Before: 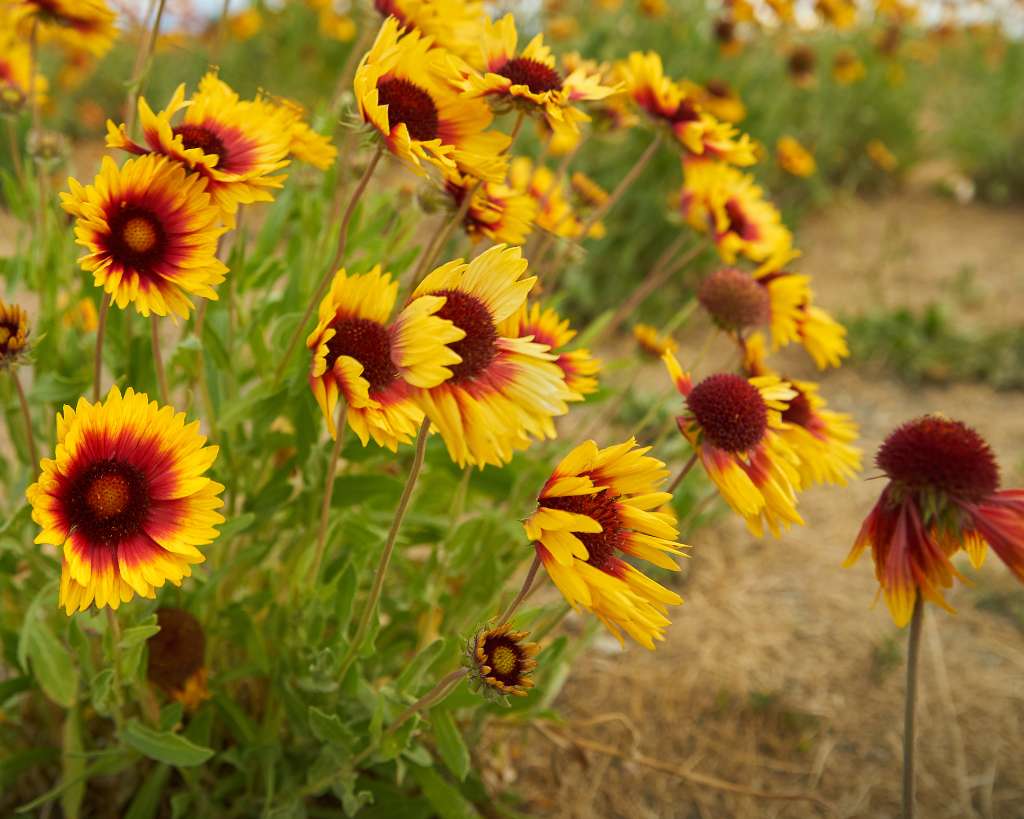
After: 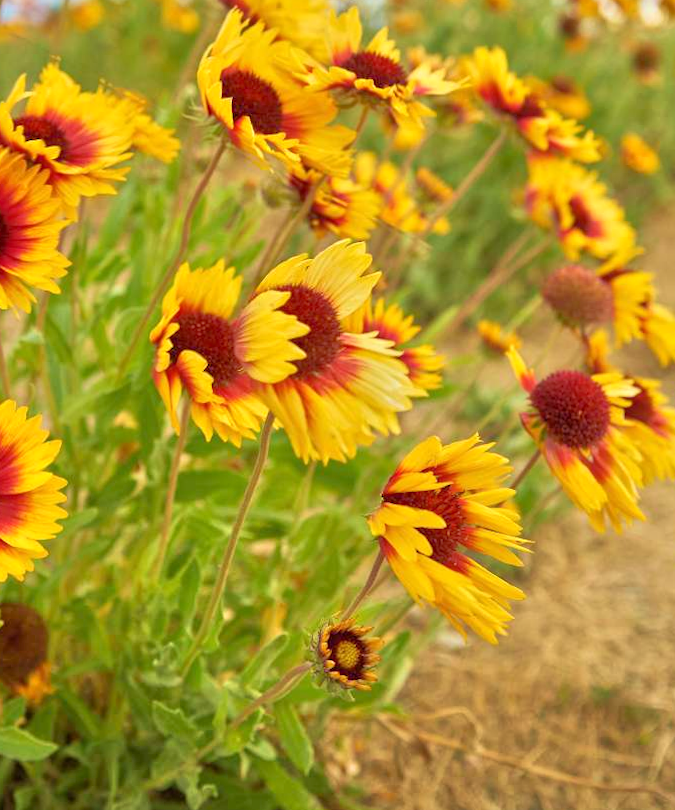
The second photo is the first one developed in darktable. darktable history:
rotate and perspective: rotation 0.174°, lens shift (vertical) 0.013, lens shift (horizontal) 0.019, shear 0.001, automatic cropping original format, crop left 0.007, crop right 0.991, crop top 0.016, crop bottom 0.997
tone equalizer: -7 EV 0.15 EV, -6 EV 0.6 EV, -5 EV 1.15 EV, -4 EV 1.33 EV, -3 EV 1.15 EV, -2 EV 0.6 EV, -1 EV 0.15 EV, mask exposure compensation -0.5 EV
velvia: on, module defaults
crop and rotate: left 15.446%, right 17.836%
